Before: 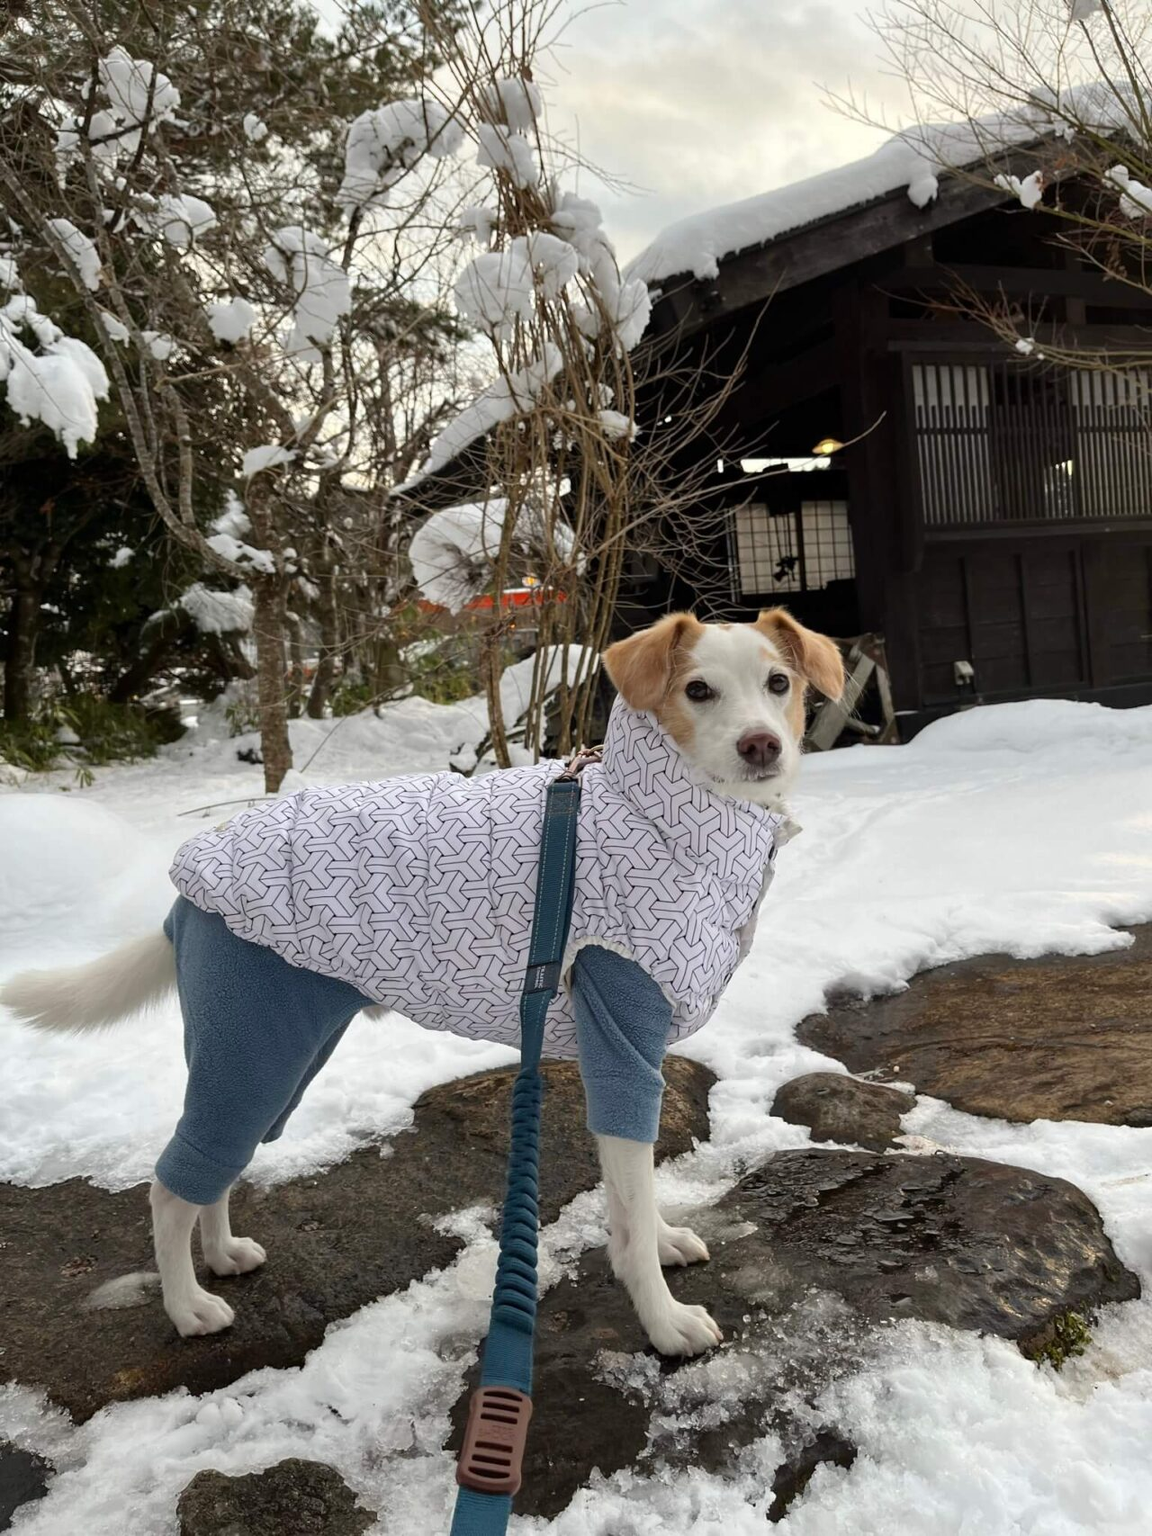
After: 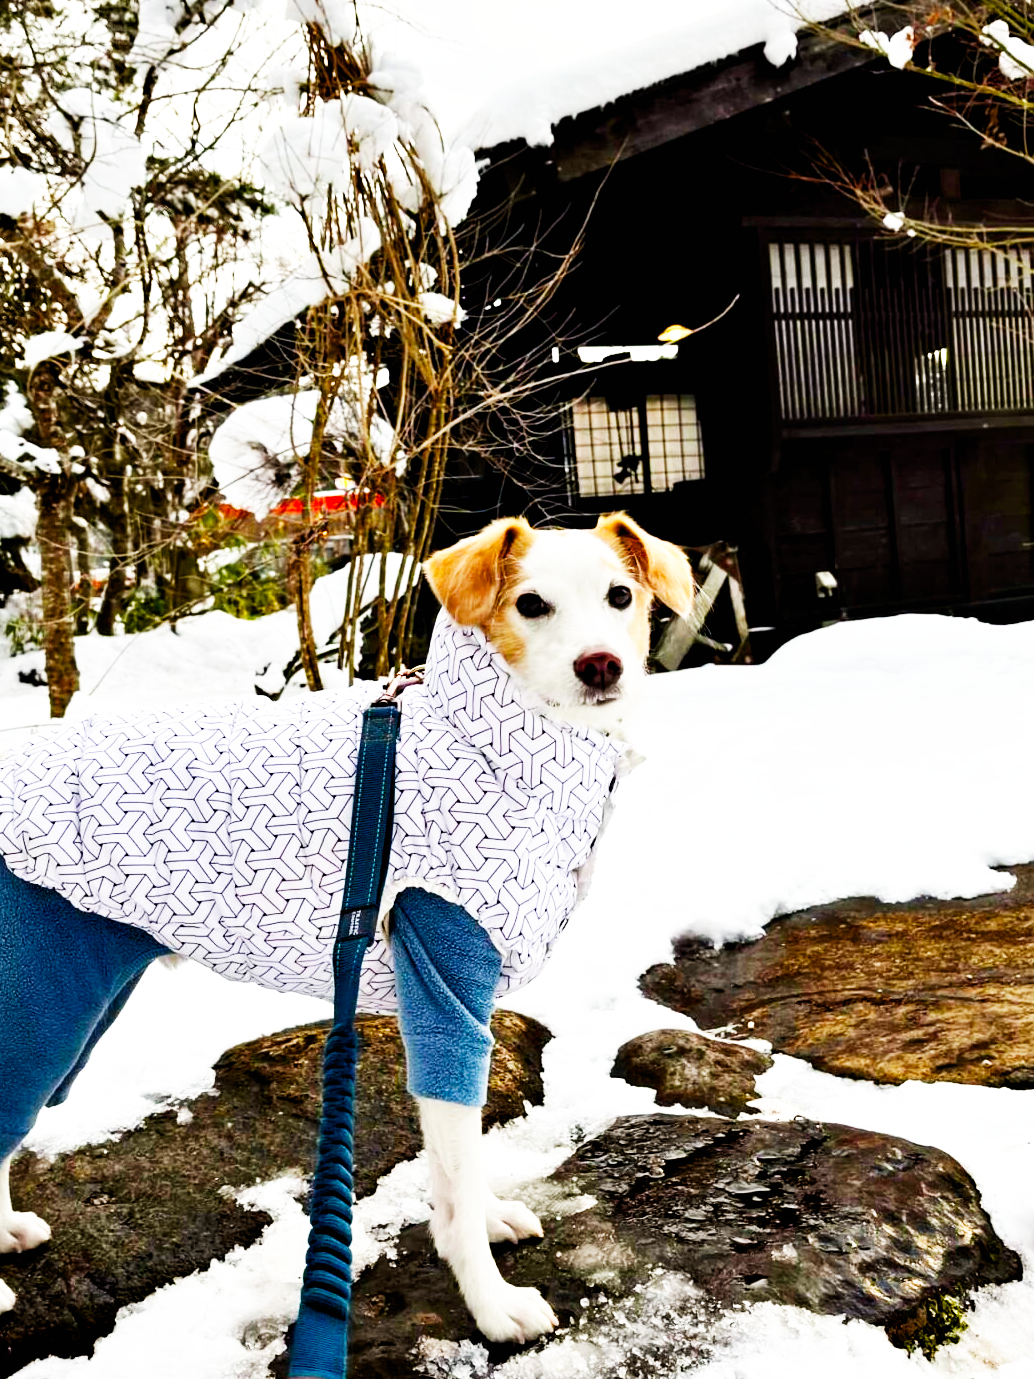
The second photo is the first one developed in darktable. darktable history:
crop: left 19.159%, top 9.58%, bottom 9.58%
base curve: curves: ch0 [(0, 0) (0.007, 0.004) (0.027, 0.03) (0.046, 0.07) (0.207, 0.54) (0.442, 0.872) (0.673, 0.972) (1, 1)], preserve colors none
contrast equalizer: octaves 7, y [[0.528, 0.548, 0.563, 0.562, 0.546, 0.526], [0.55 ×6], [0 ×6], [0 ×6], [0 ×6]]
color balance rgb: global offset › luminance -0.51%, perceptual saturation grading › global saturation 27.53%, perceptual saturation grading › highlights -25%, perceptual saturation grading › shadows 25%, perceptual brilliance grading › highlights 6.62%, perceptual brilliance grading › mid-tones 17.07%, perceptual brilliance grading › shadows -5.23%
